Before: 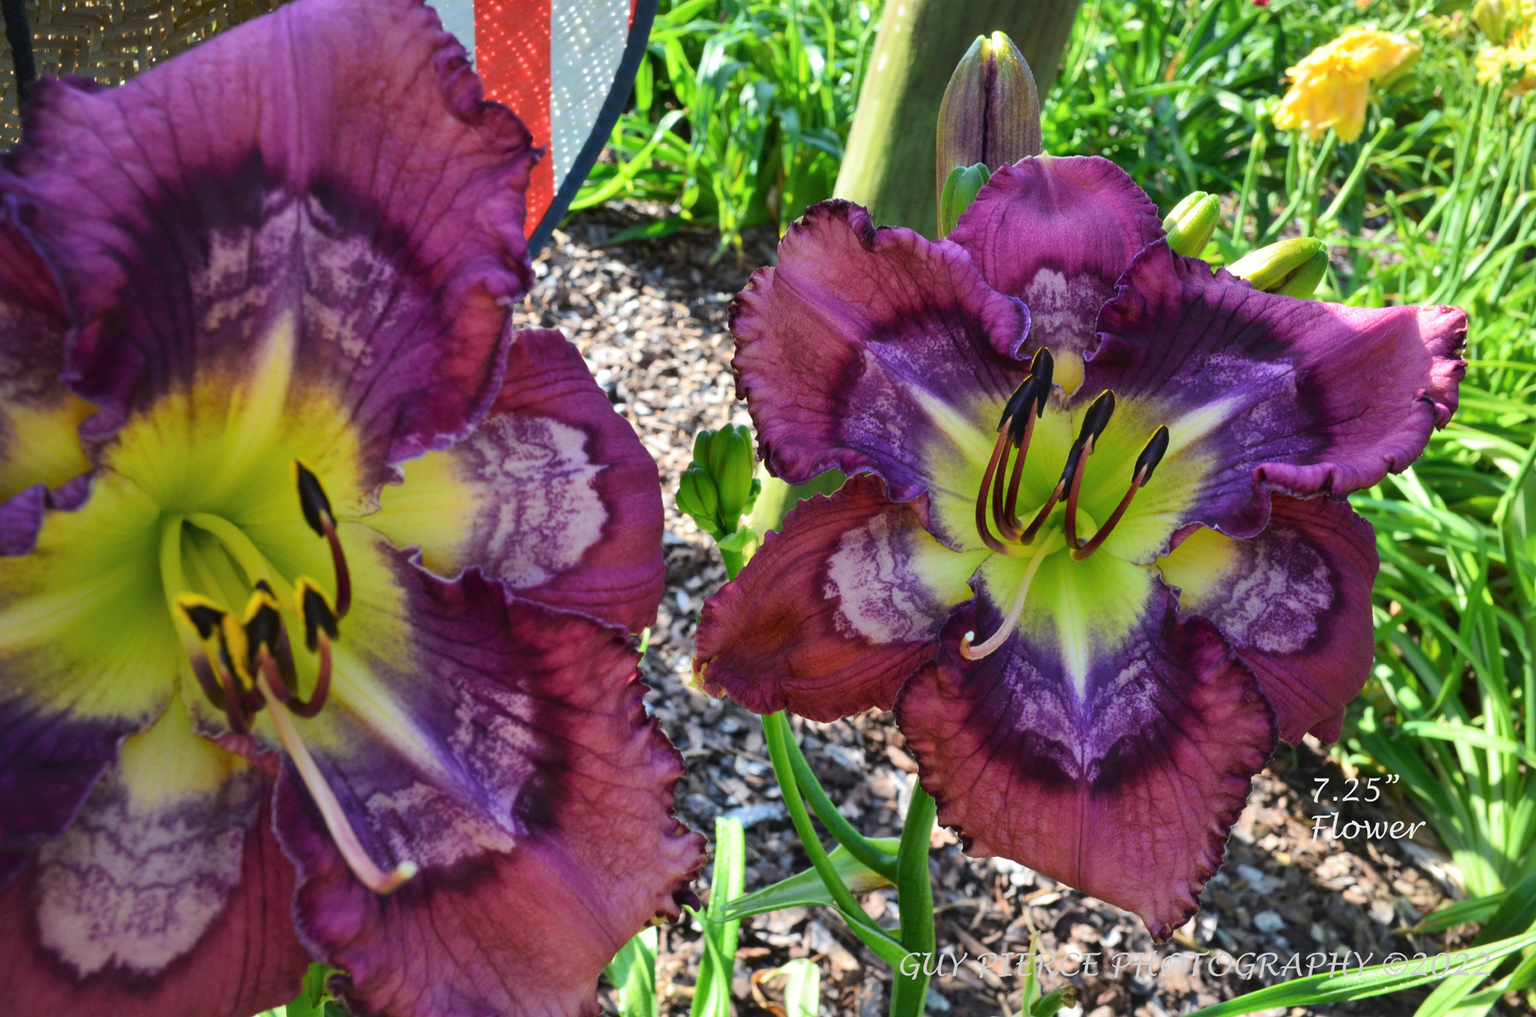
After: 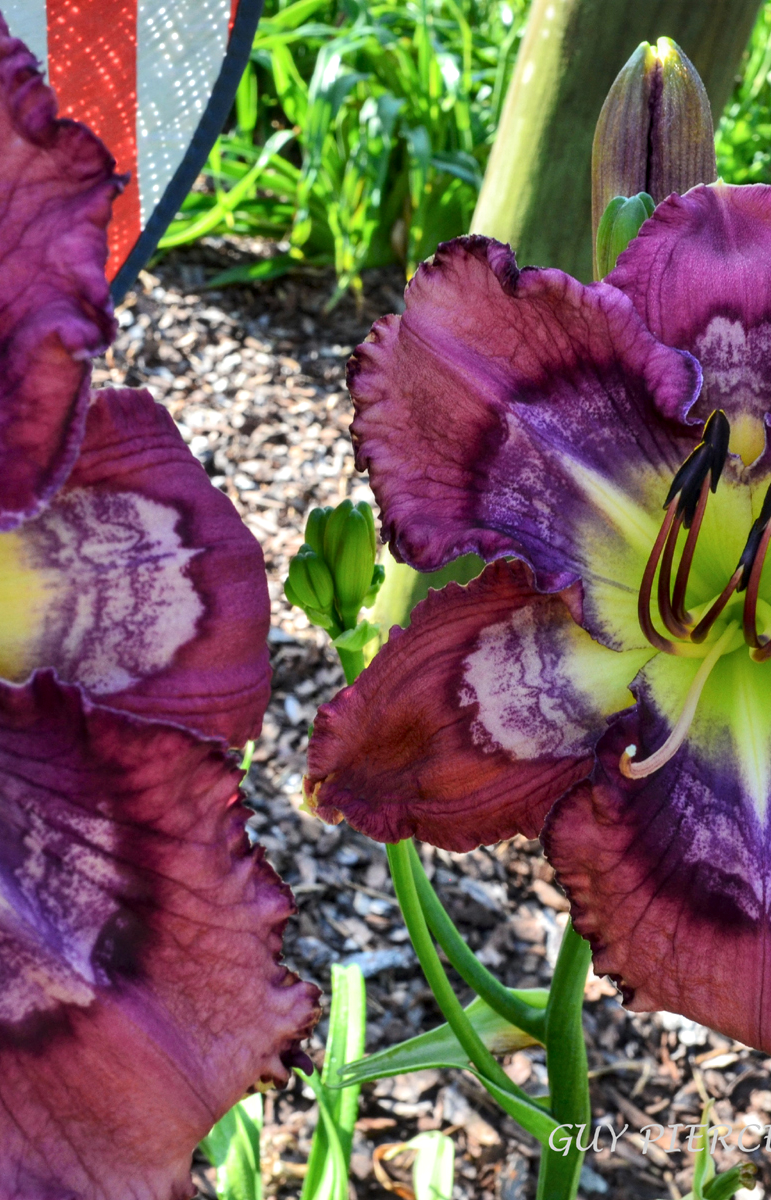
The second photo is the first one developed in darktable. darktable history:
crop: left 28.358%, right 29.069%
exposure: compensate exposure bias true, compensate highlight preservation false
local contrast: shadows 94%, midtone range 0.494
